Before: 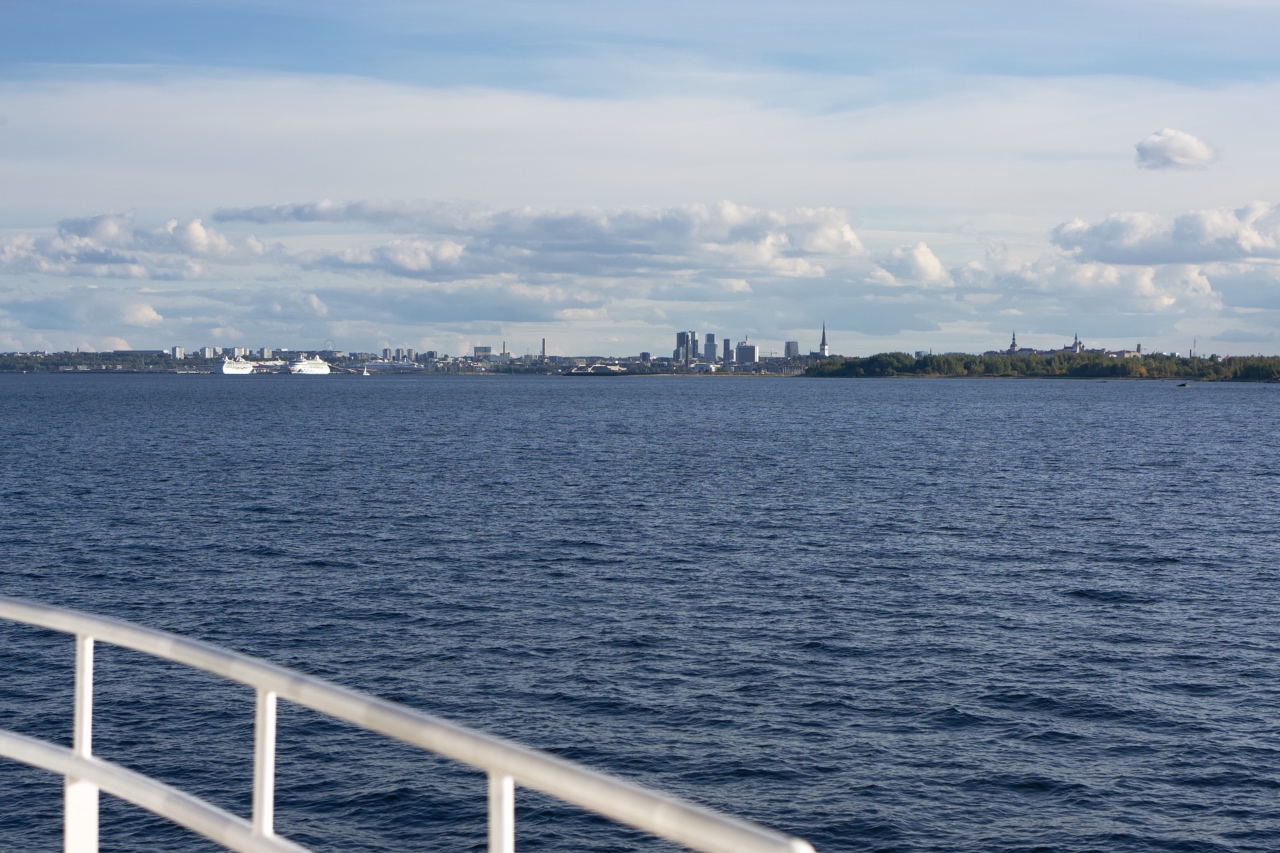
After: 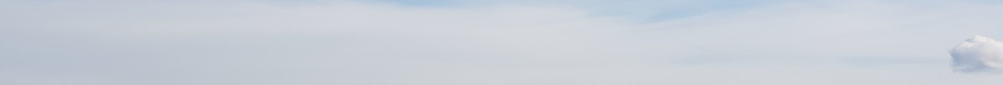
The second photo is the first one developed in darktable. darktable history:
tone equalizer: on, module defaults
crop and rotate: left 9.644%, top 9.491%, right 6.021%, bottom 80.509%
rotate and perspective: rotation 0.215°, lens shift (vertical) -0.139, crop left 0.069, crop right 0.939, crop top 0.002, crop bottom 0.996
